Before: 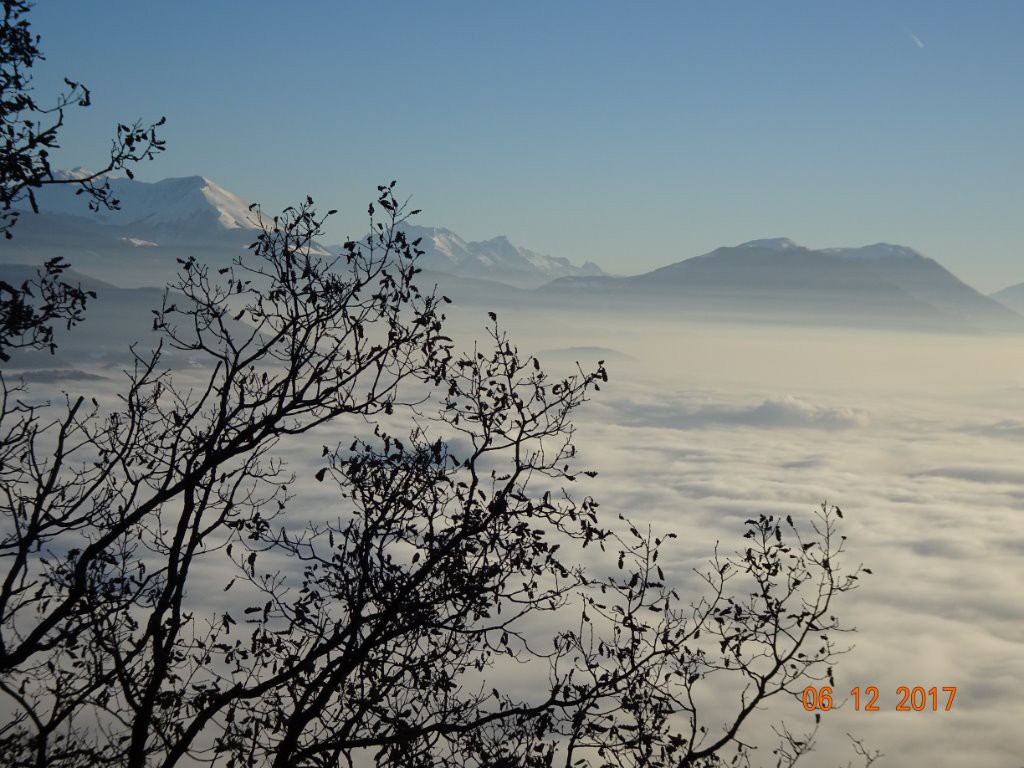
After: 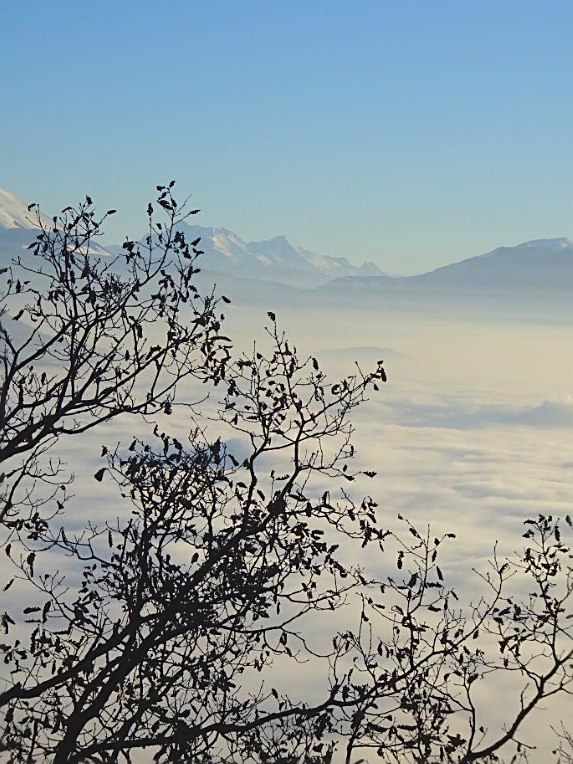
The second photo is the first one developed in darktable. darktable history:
sharpen: on, module defaults
lowpass: radius 0.1, contrast 0.85, saturation 1.1, unbound 0
exposure: black level correction 0.001, exposure 0.5 EV, compensate exposure bias true, compensate highlight preservation false
crop: left 21.674%, right 22.086%
base curve: curves: ch0 [(0, 0) (0.262, 0.32) (0.722, 0.705) (1, 1)]
